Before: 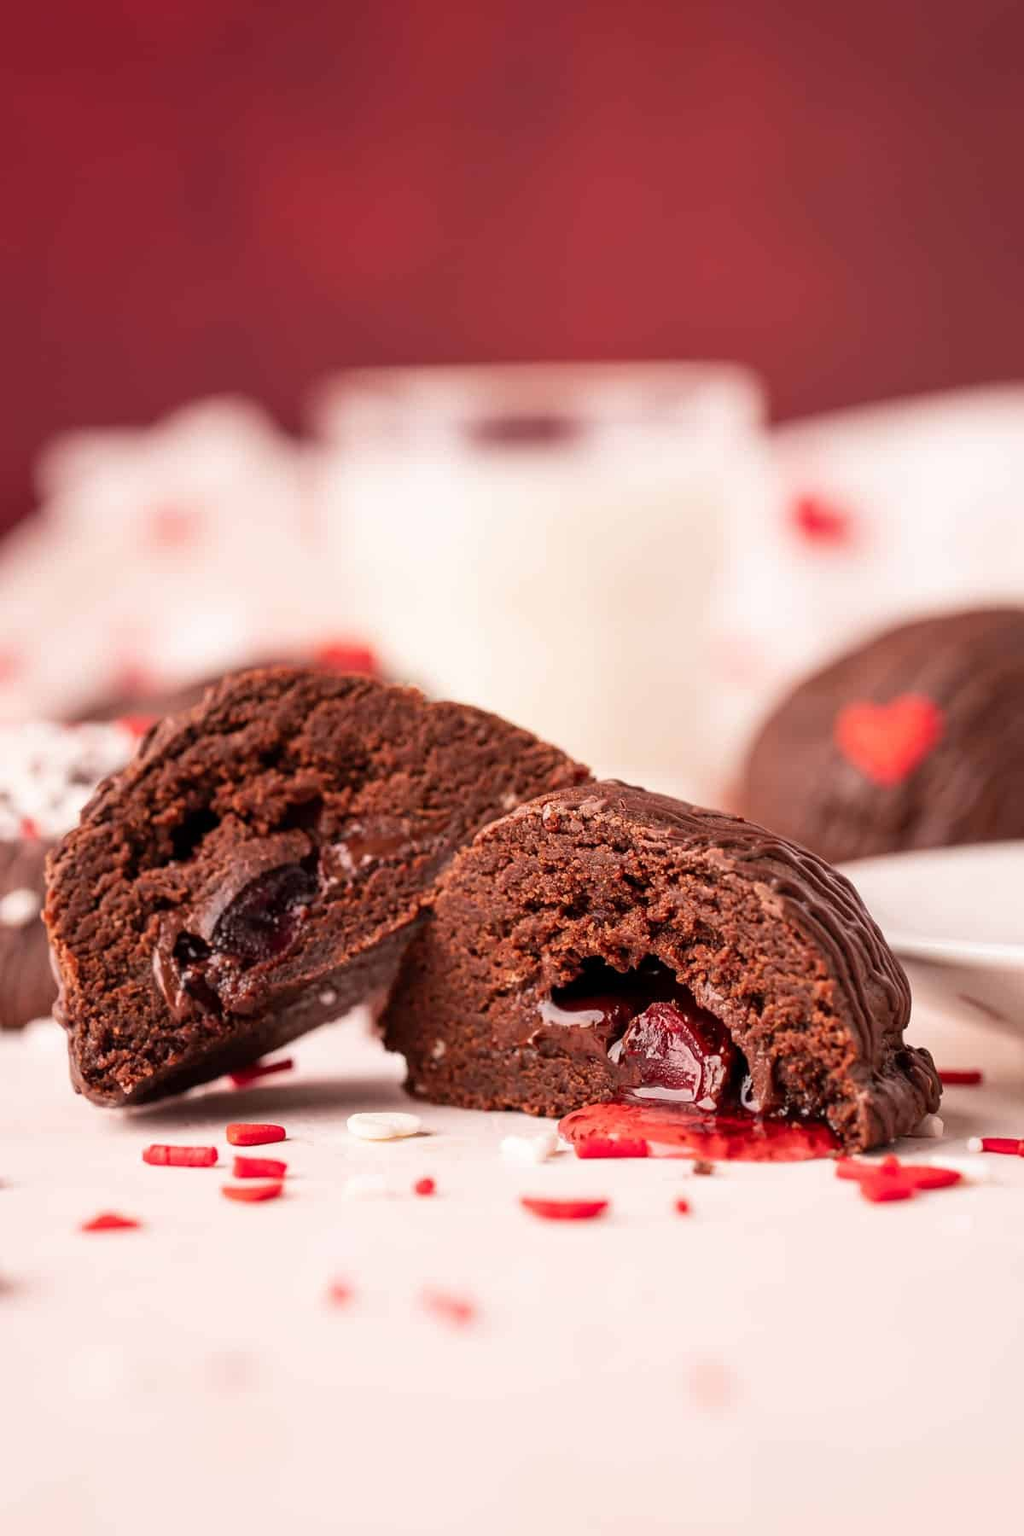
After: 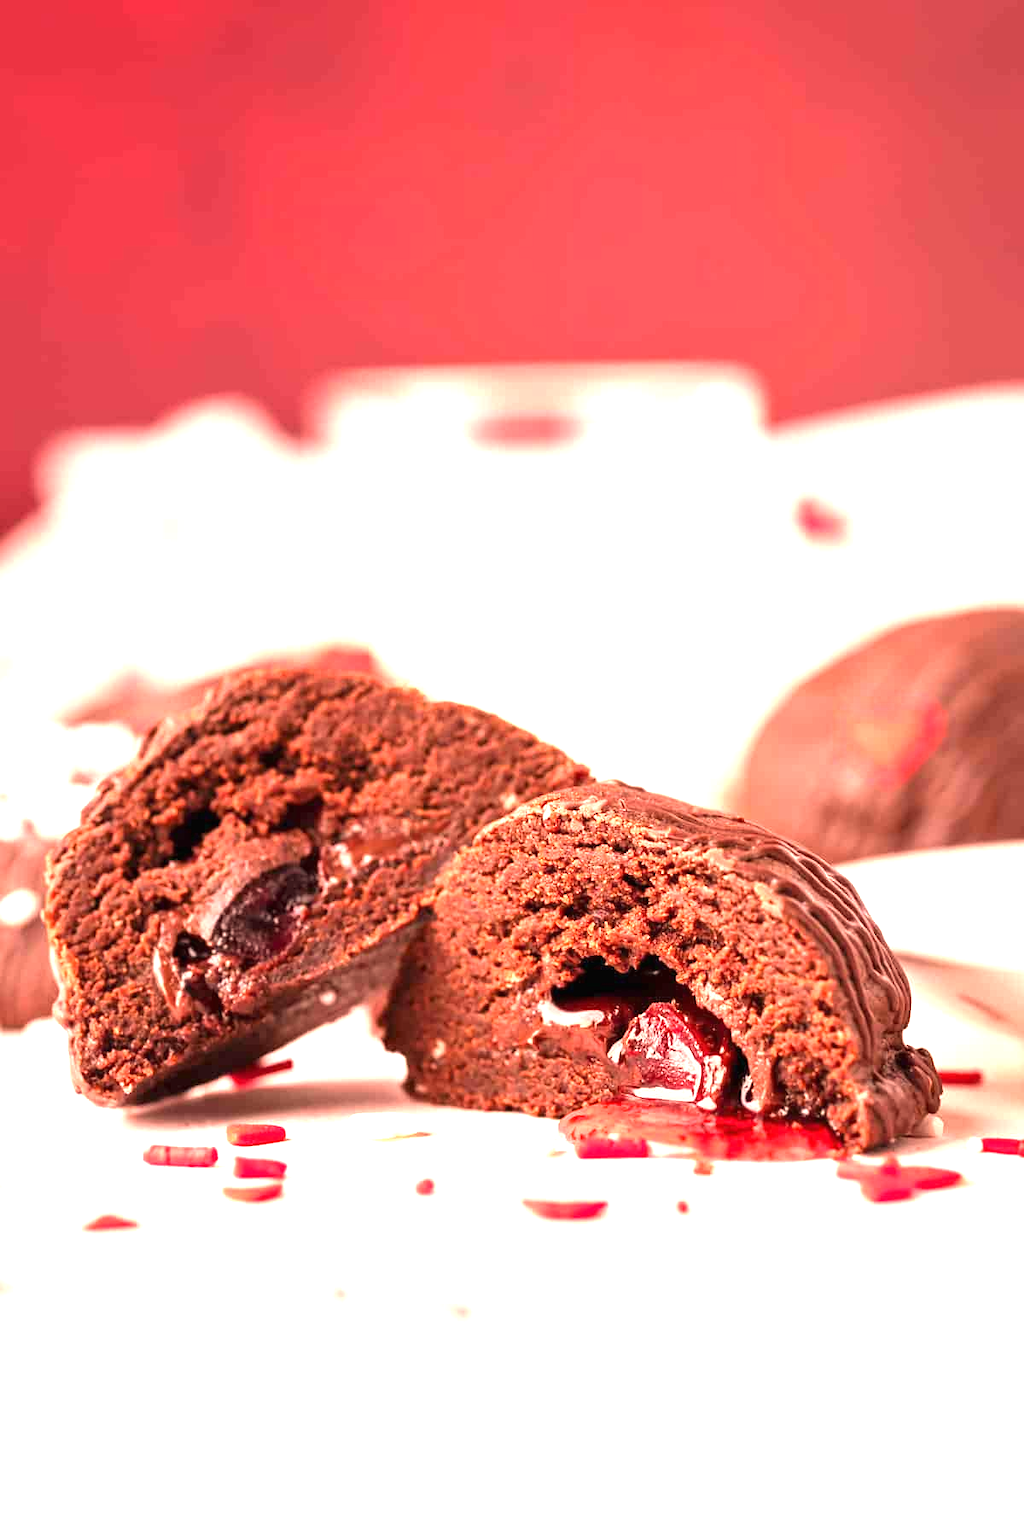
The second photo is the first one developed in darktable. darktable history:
exposure: black level correction 0, exposure 1.379 EV, compensate exposure bias true, compensate highlight preservation false
white balance: red 1.127, blue 0.943
